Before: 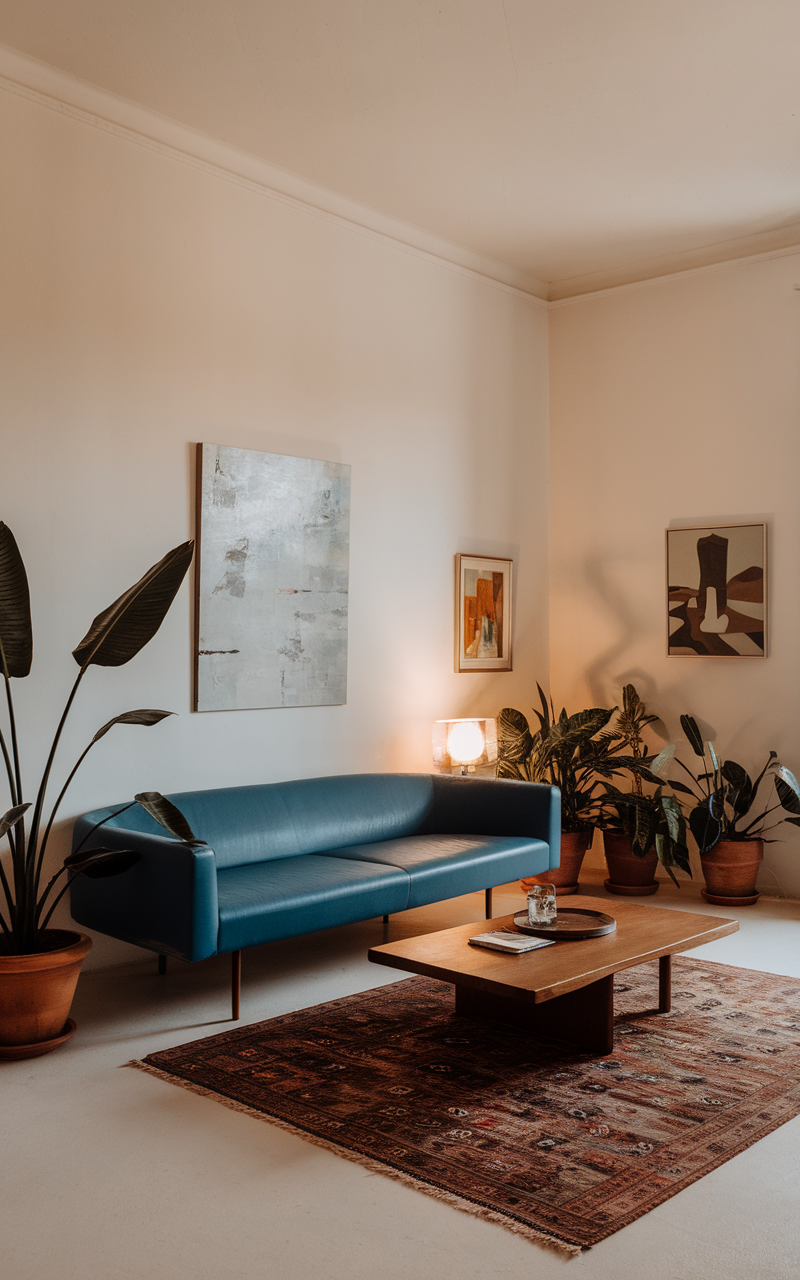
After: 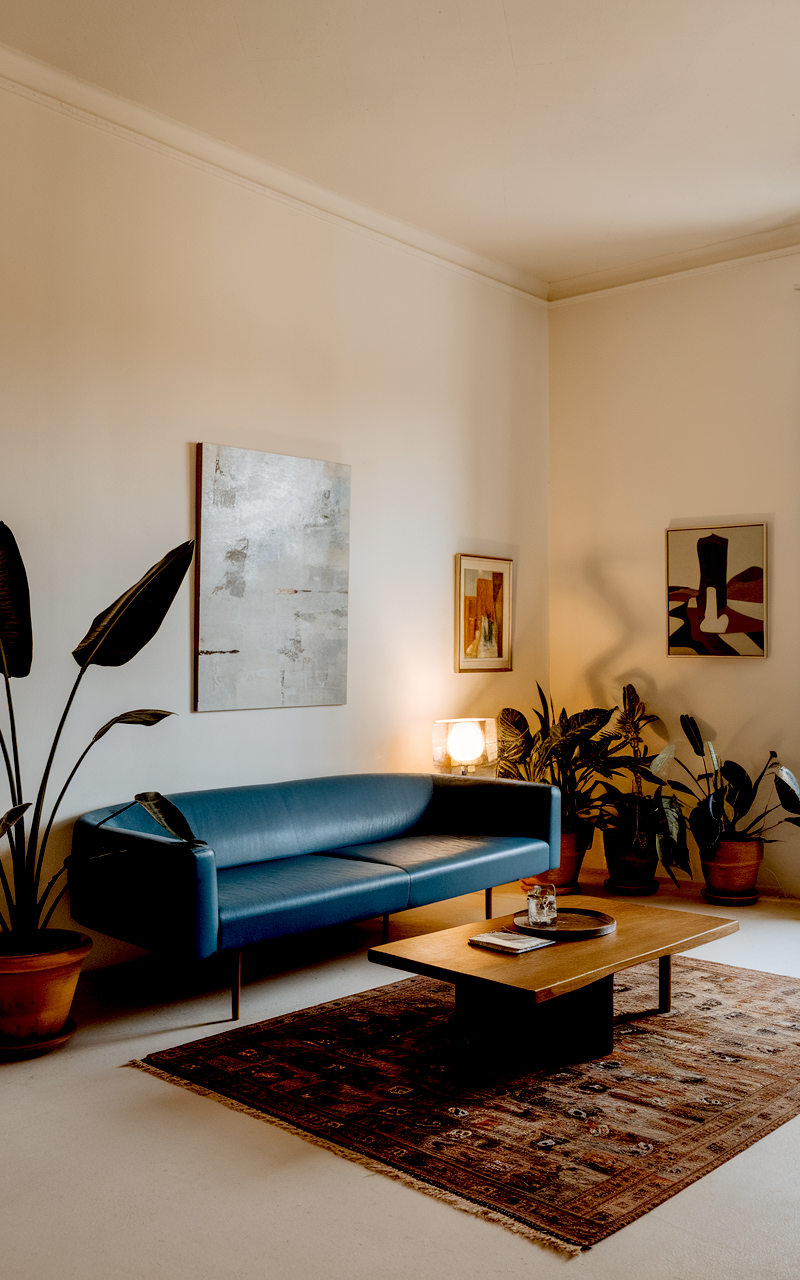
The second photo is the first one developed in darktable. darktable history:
exposure: black level correction 0.025, exposure 0.182 EV, compensate highlight preservation false
color contrast: green-magenta contrast 0.8, blue-yellow contrast 1.1, unbound 0
